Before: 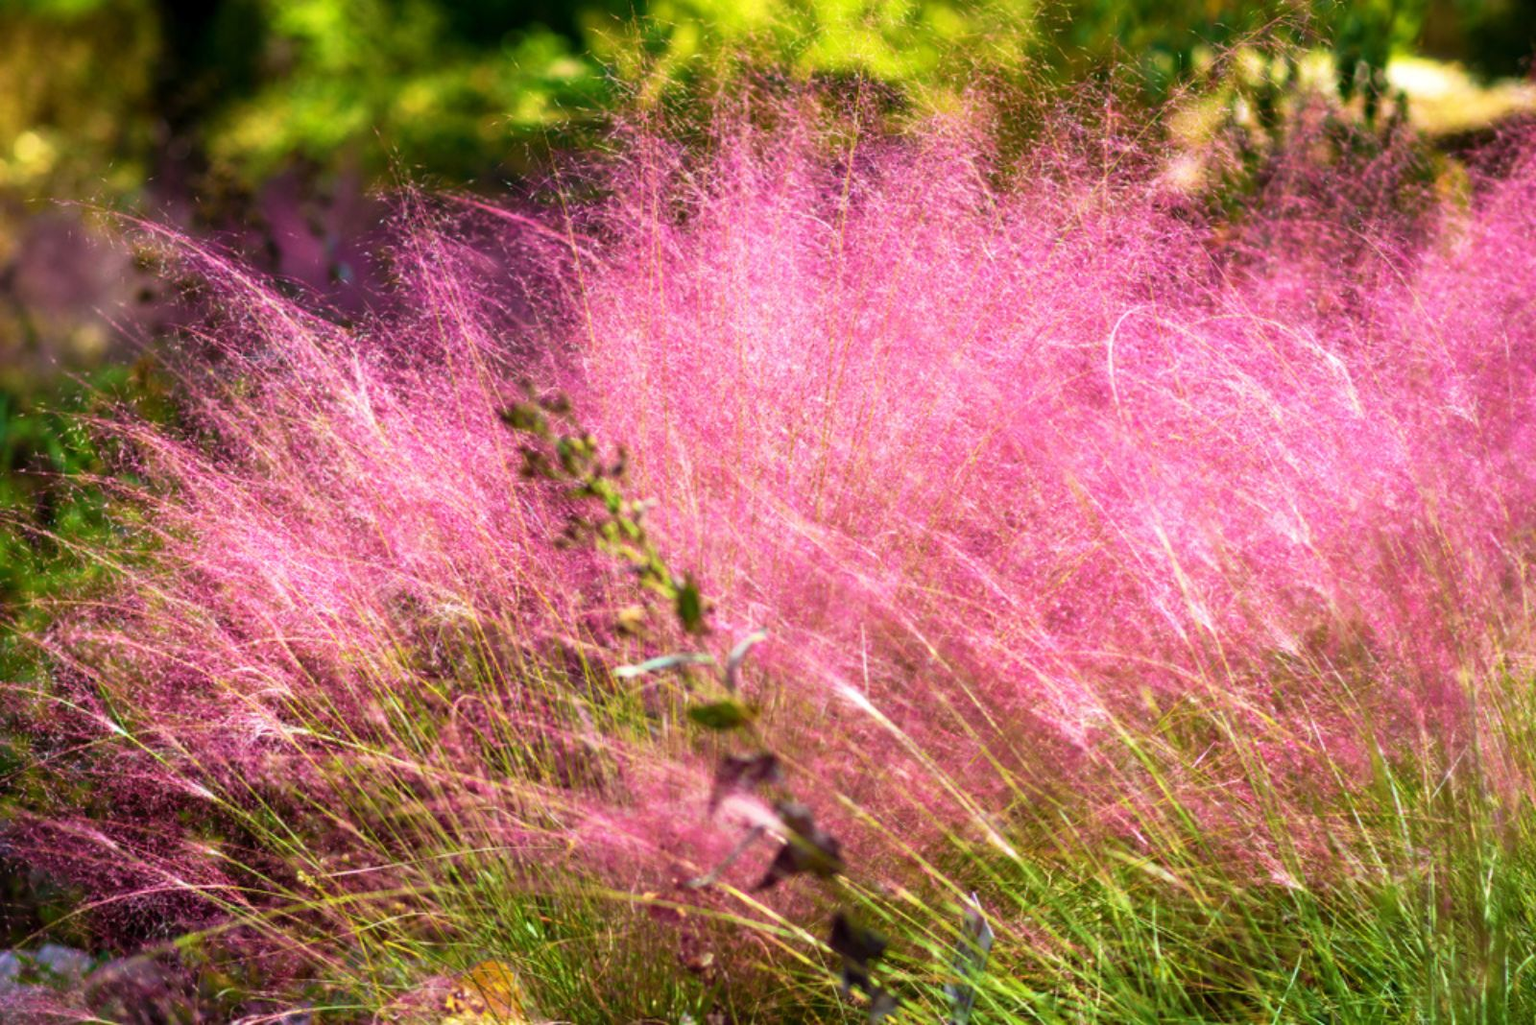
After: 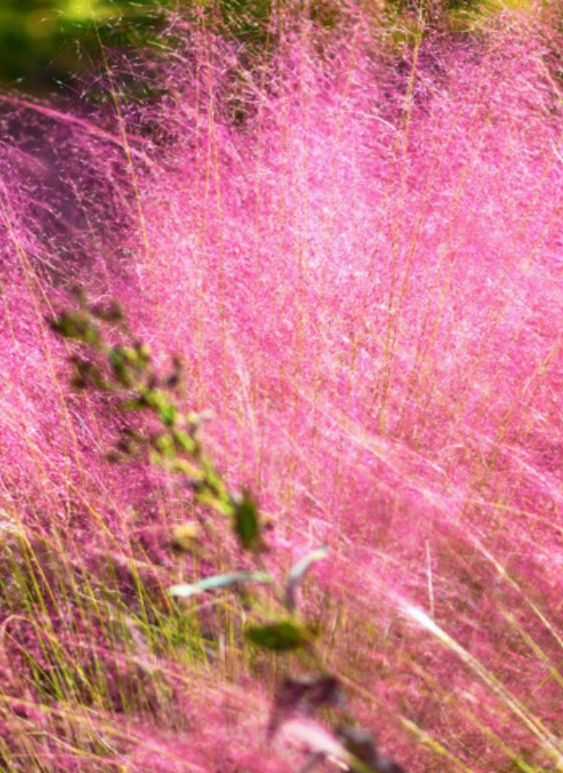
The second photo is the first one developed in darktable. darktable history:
crop and rotate: left 29.476%, top 10.214%, right 35.32%, bottom 17.333%
white balance: red 0.982, blue 1.018
